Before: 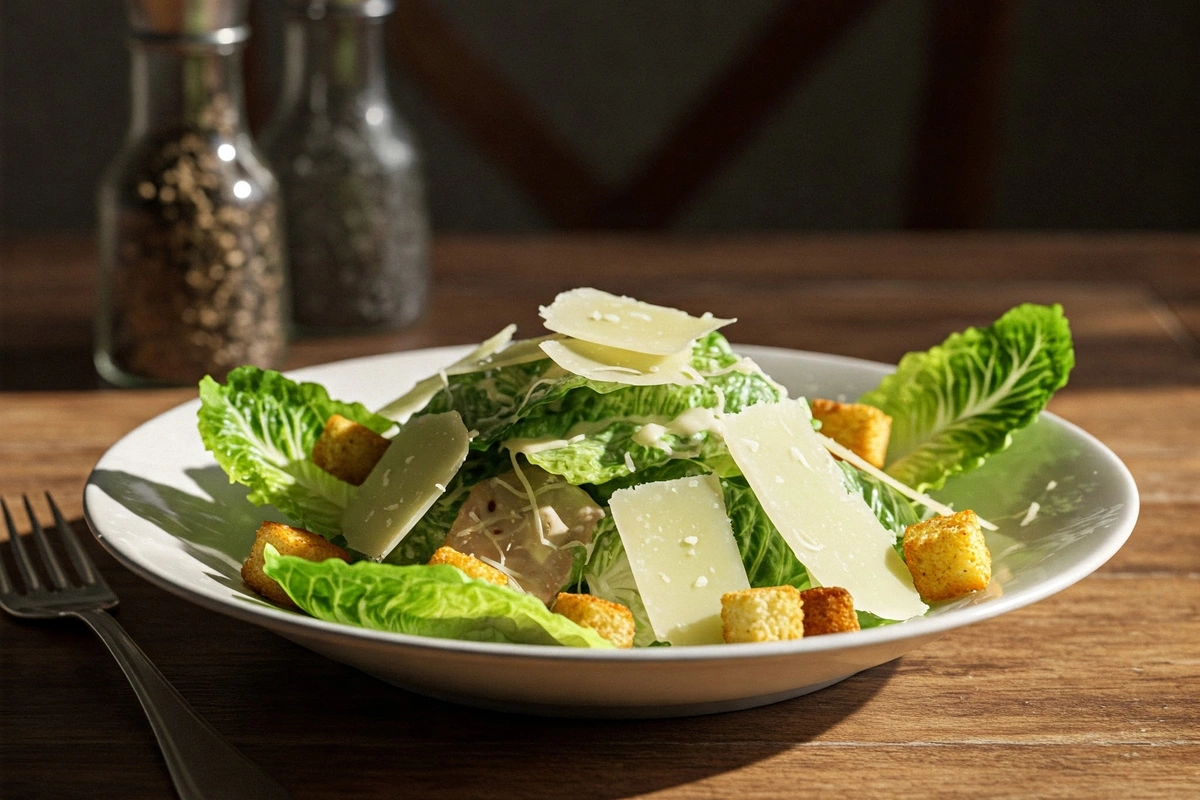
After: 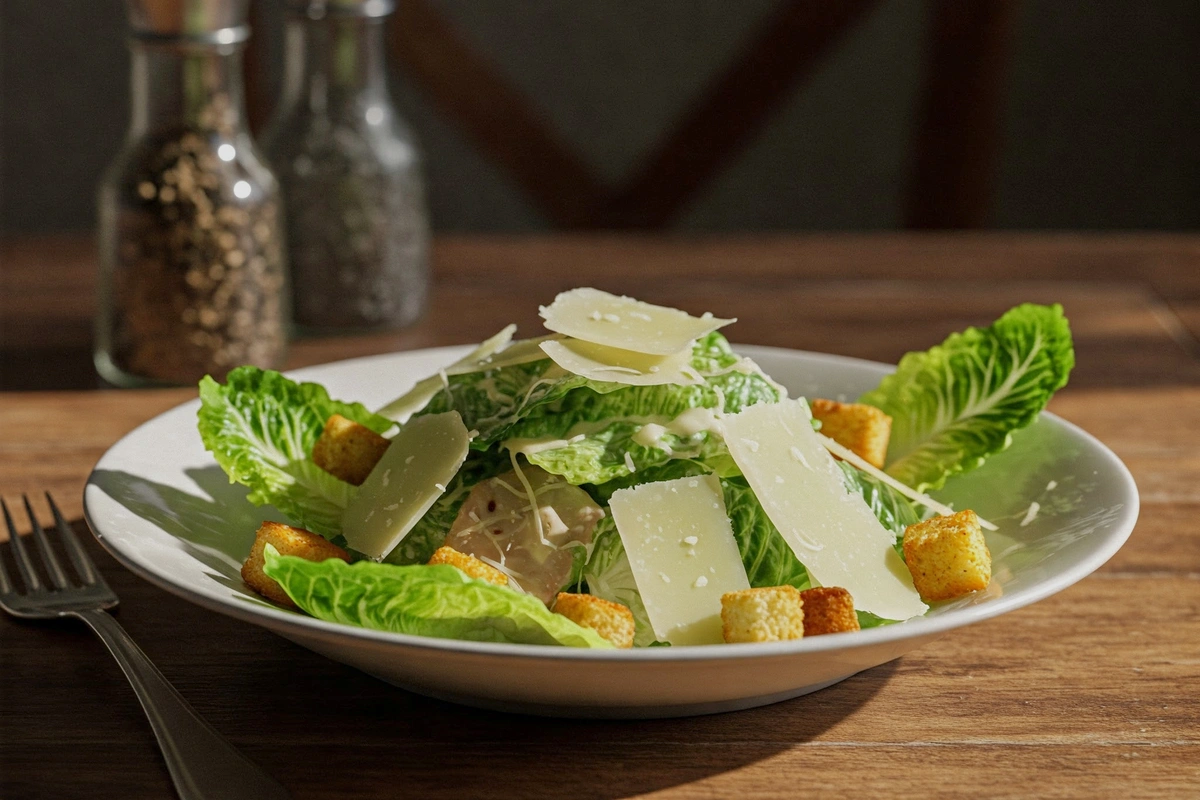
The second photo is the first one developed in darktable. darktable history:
tone equalizer: -8 EV 0.25 EV, -7 EV 0.417 EV, -6 EV 0.417 EV, -5 EV 0.25 EV, -3 EV -0.25 EV, -2 EV -0.417 EV, -1 EV -0.417 EV, +0 EV -0.25 EV, edges refinement/feathering 500, mask exposure compensation -1.57 EV, preserve details guided filter
exposure: compensate highlight preservation false
